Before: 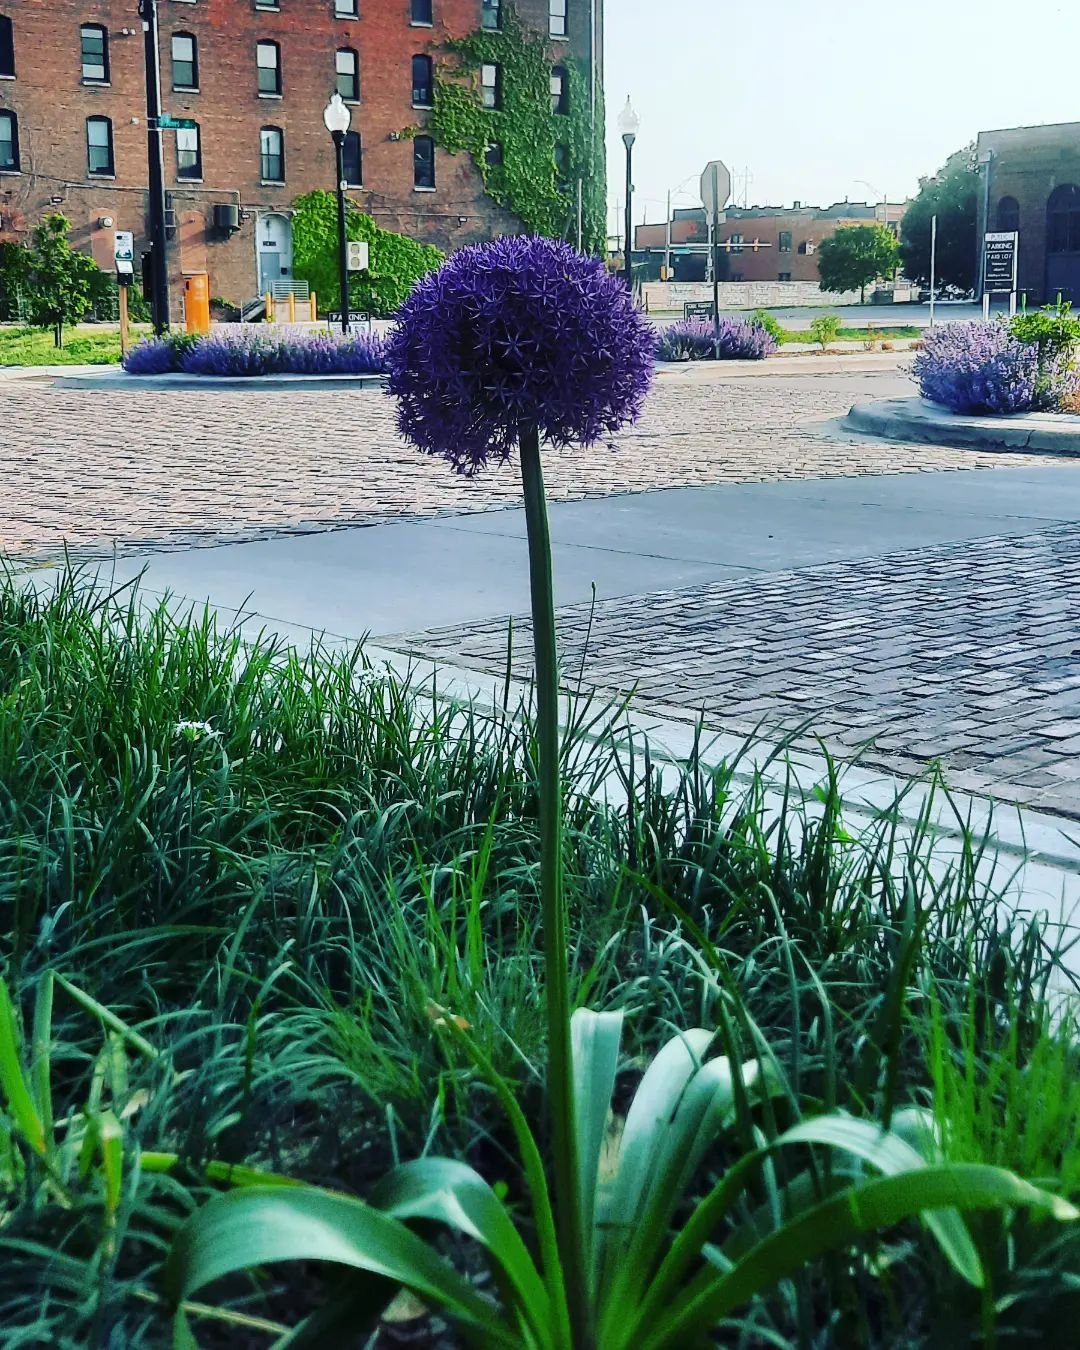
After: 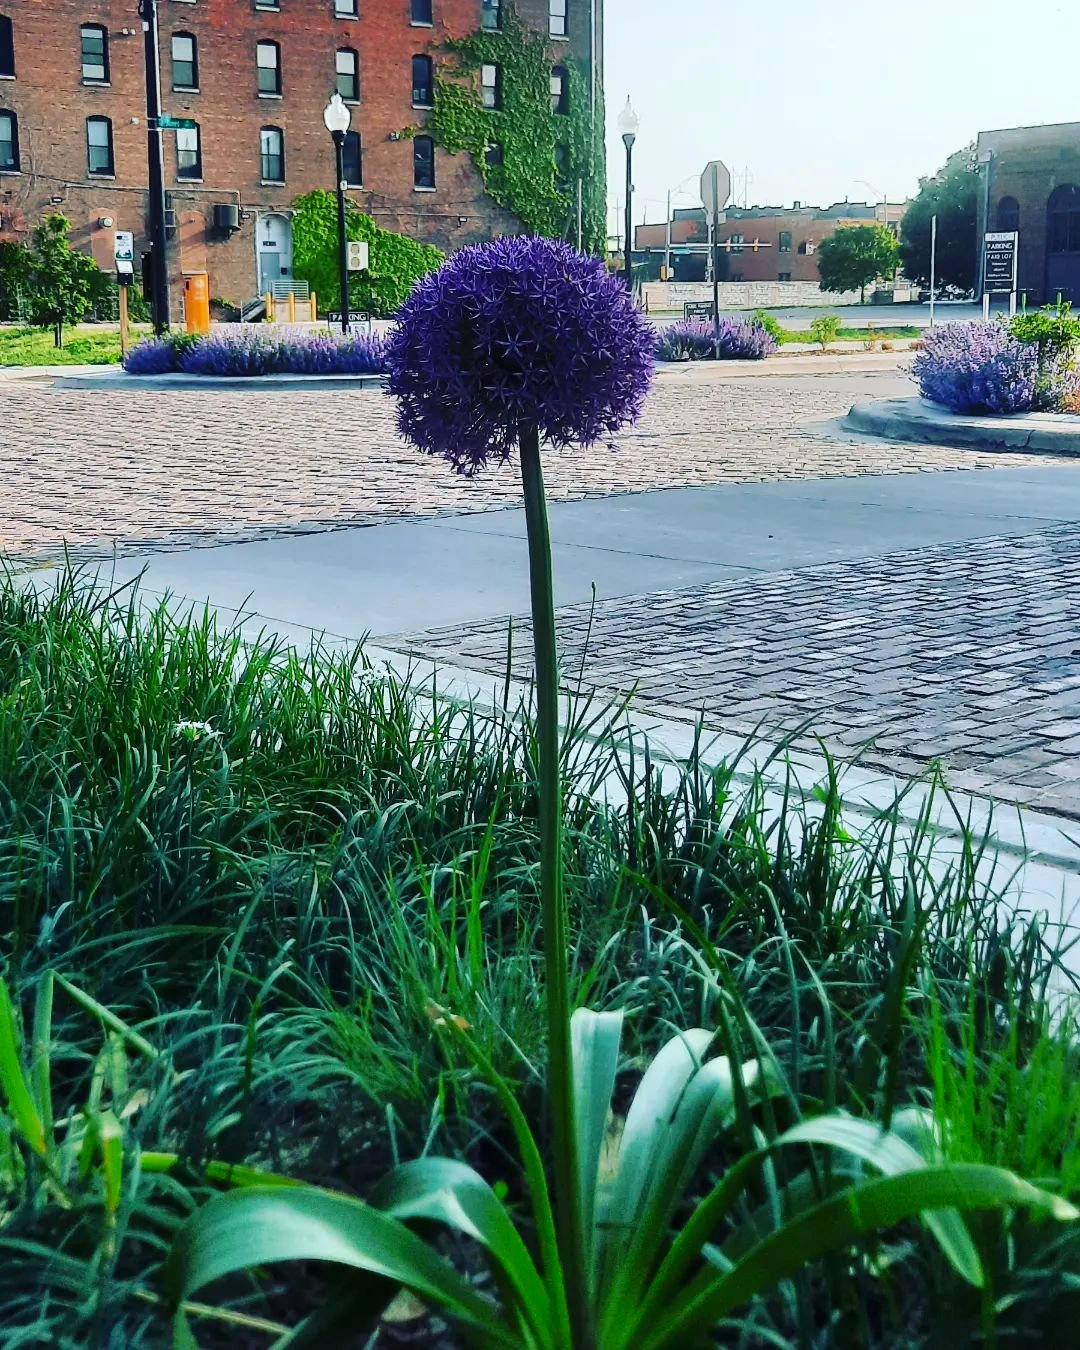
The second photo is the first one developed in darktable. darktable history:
contrast brightness saturation: contrast 0.04, saturation 0.07
tone equalizer: on, module defaults
